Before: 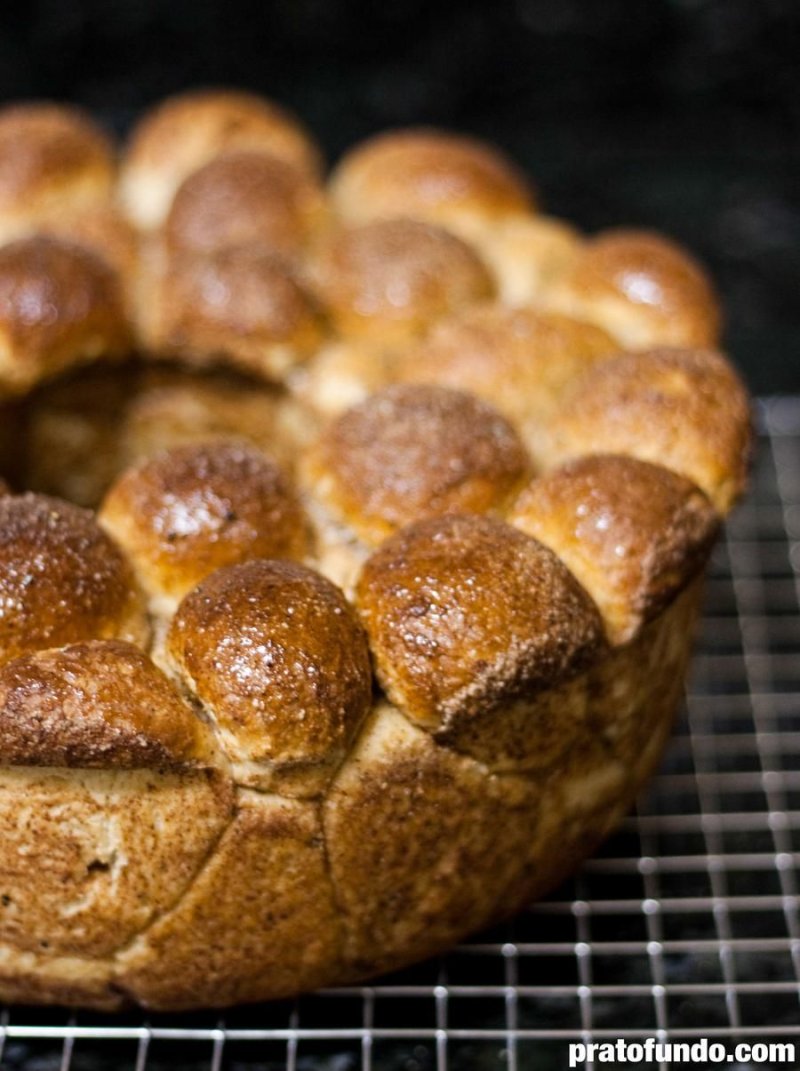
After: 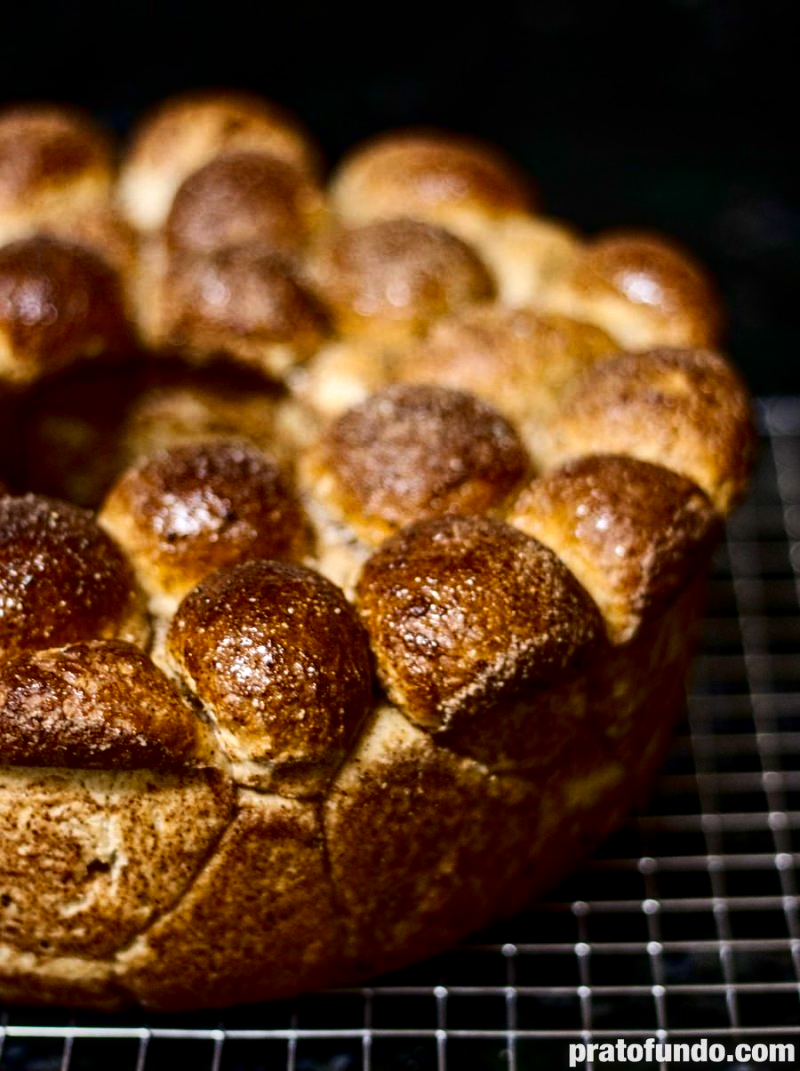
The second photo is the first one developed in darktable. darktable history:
local contrast: on, module defaults
contrast brightness saturation: contrast 0.24, brightness -0.24, saturation 0.14
